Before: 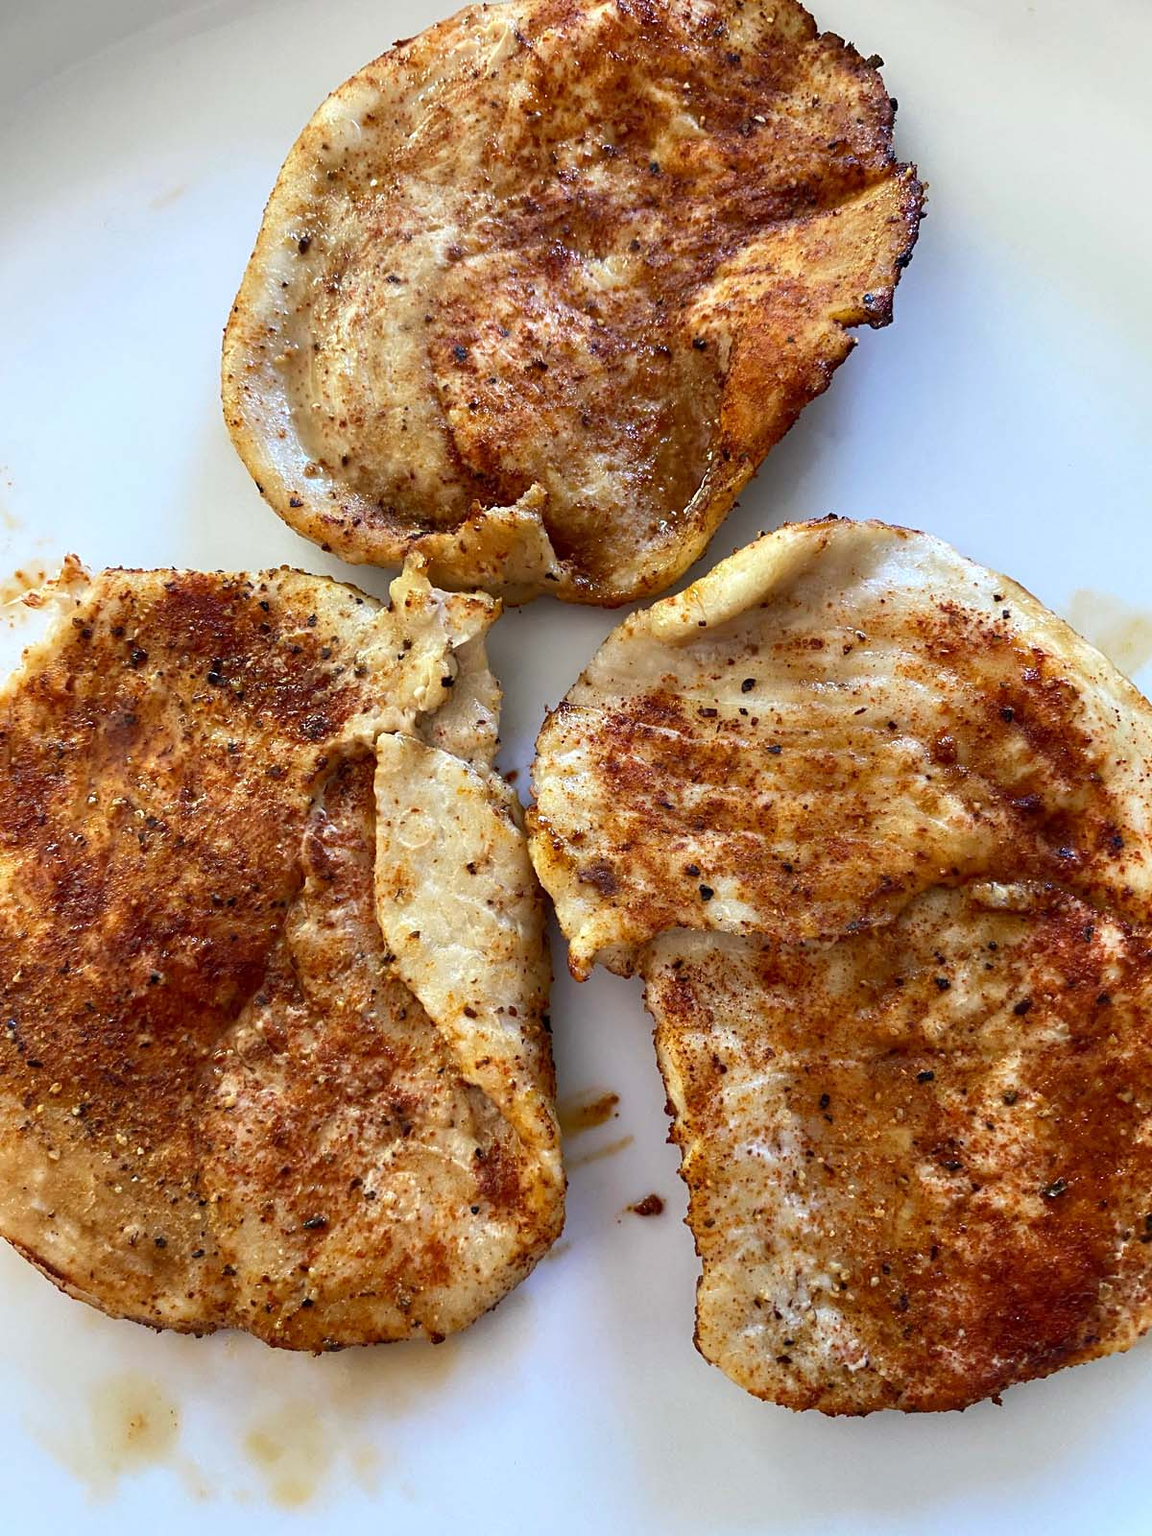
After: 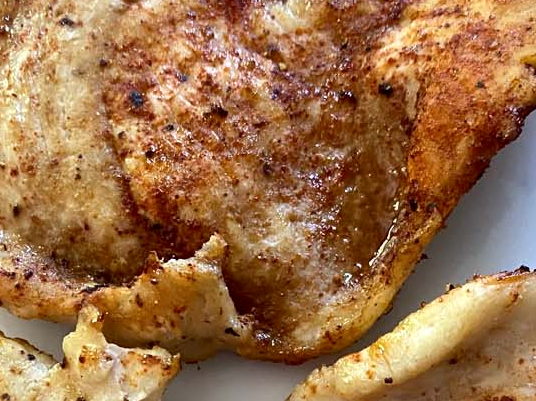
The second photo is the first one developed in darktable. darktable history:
local contrast: mode bilateral grid, contrast 20, coarseness 50, detail 120%, midtone range 0.2
crop: left 28.64%, top 16.832%, right 26.637%, bottom 58.055%
